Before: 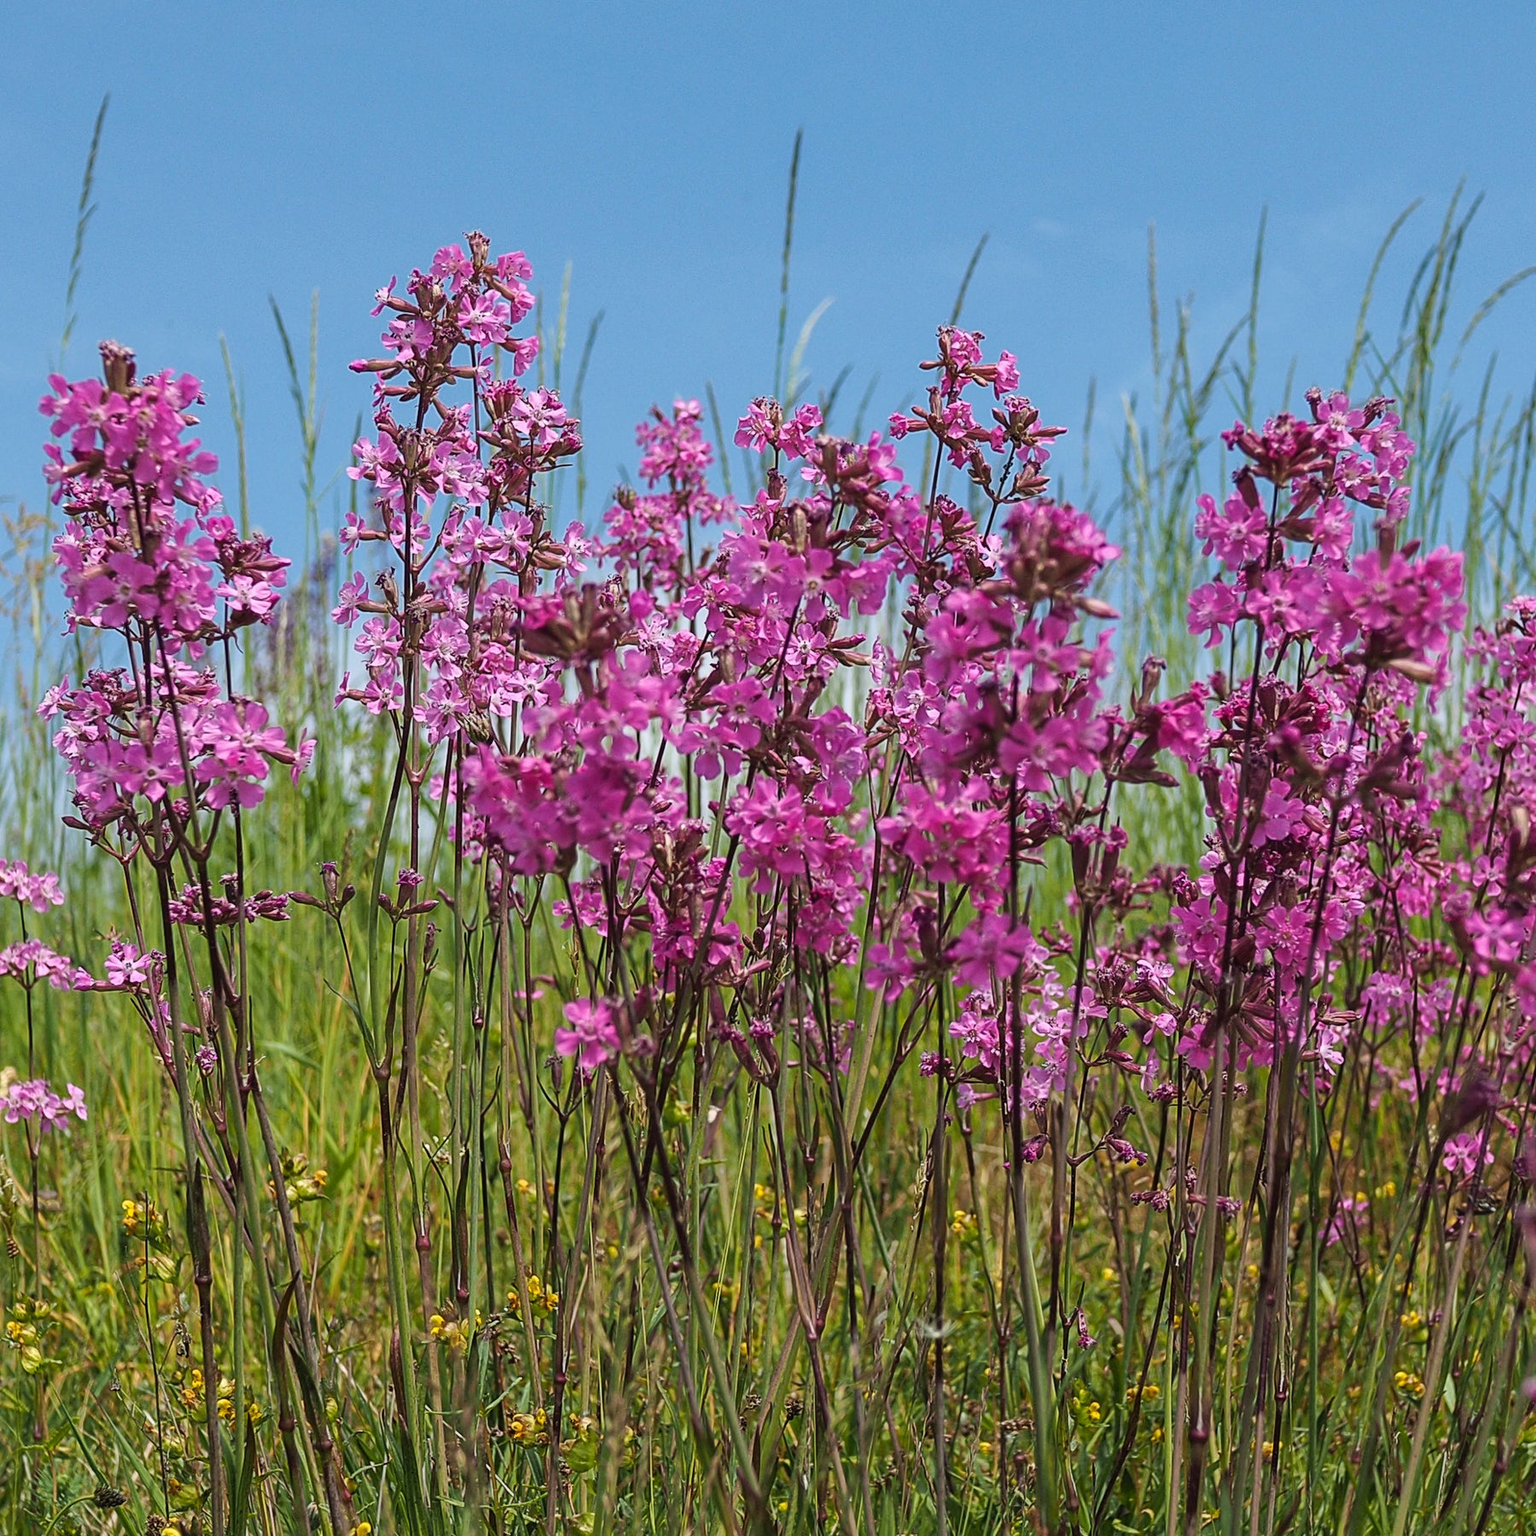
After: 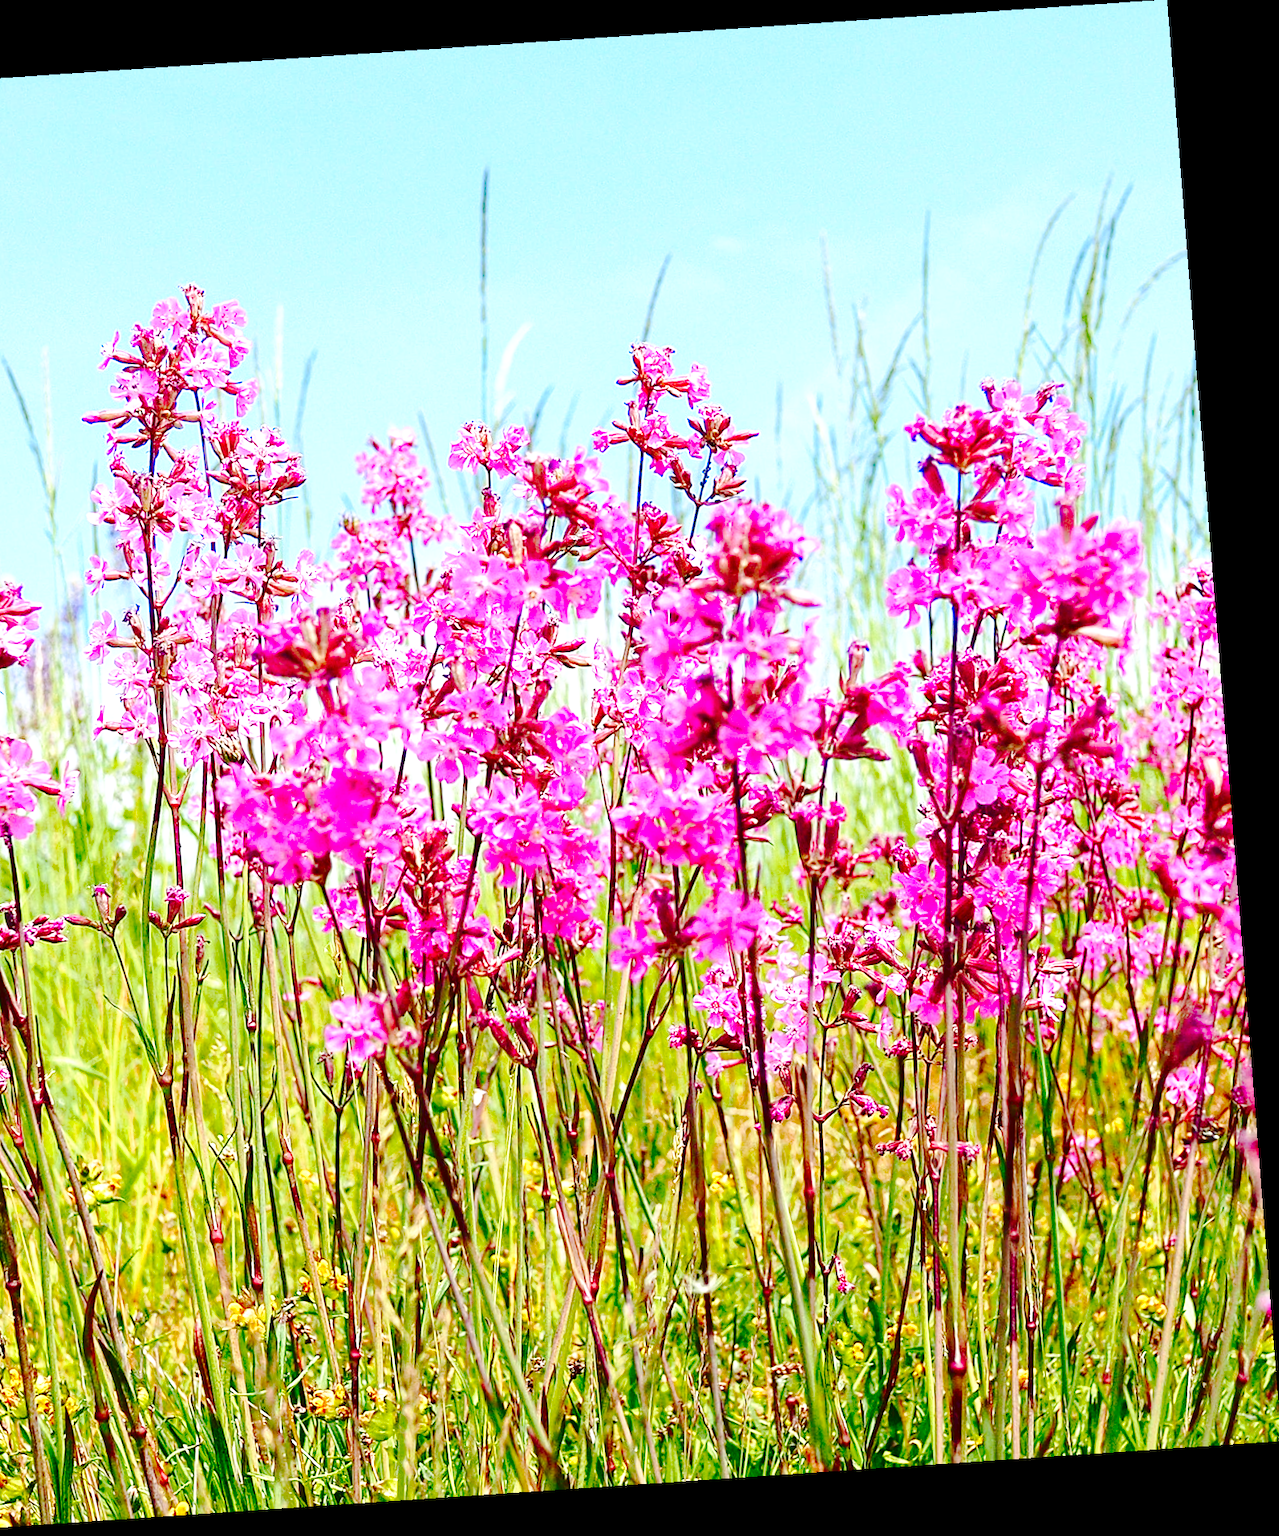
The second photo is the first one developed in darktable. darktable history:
rotate and perspective: rotation -4.2°, shear 0.006, automatic cropping off
crop: left 17.582%, bottom 0.031%
exposure: exposure 0.636 EV, compensate highlight preservation false
tone curve: curves: ch0 [(0, 0) (0.003, 0.003) (0.011, 0.014) (0.025, 0.027) (0.044, 0.044) (0.069, 0.064) (0.1, 0.108) (0.136, 0.153) (0.177, 0.208) (0.224, 0.275) (0.277, 0.349) (0.335, 0.422) (0.399, 0.492) (0.468, 0.557) (0.543, 0.617) (0.623, 0.682) (0.709, 0.745) (0.801, 0.826) (0.898, 0.916) (1, 1)], preserve colors none
base curve: curves: ch0 [(0, 0) (0.028, 0.03) (0.121, 0.232) (0.46, 0.748) (0.859, 0.968) (1, 1)], preserve colors none
contrast brightness saturation: contrast 0.1, brightness -0.26, saturation 0.14
levels: levels [0, 0.397, 0.955]
